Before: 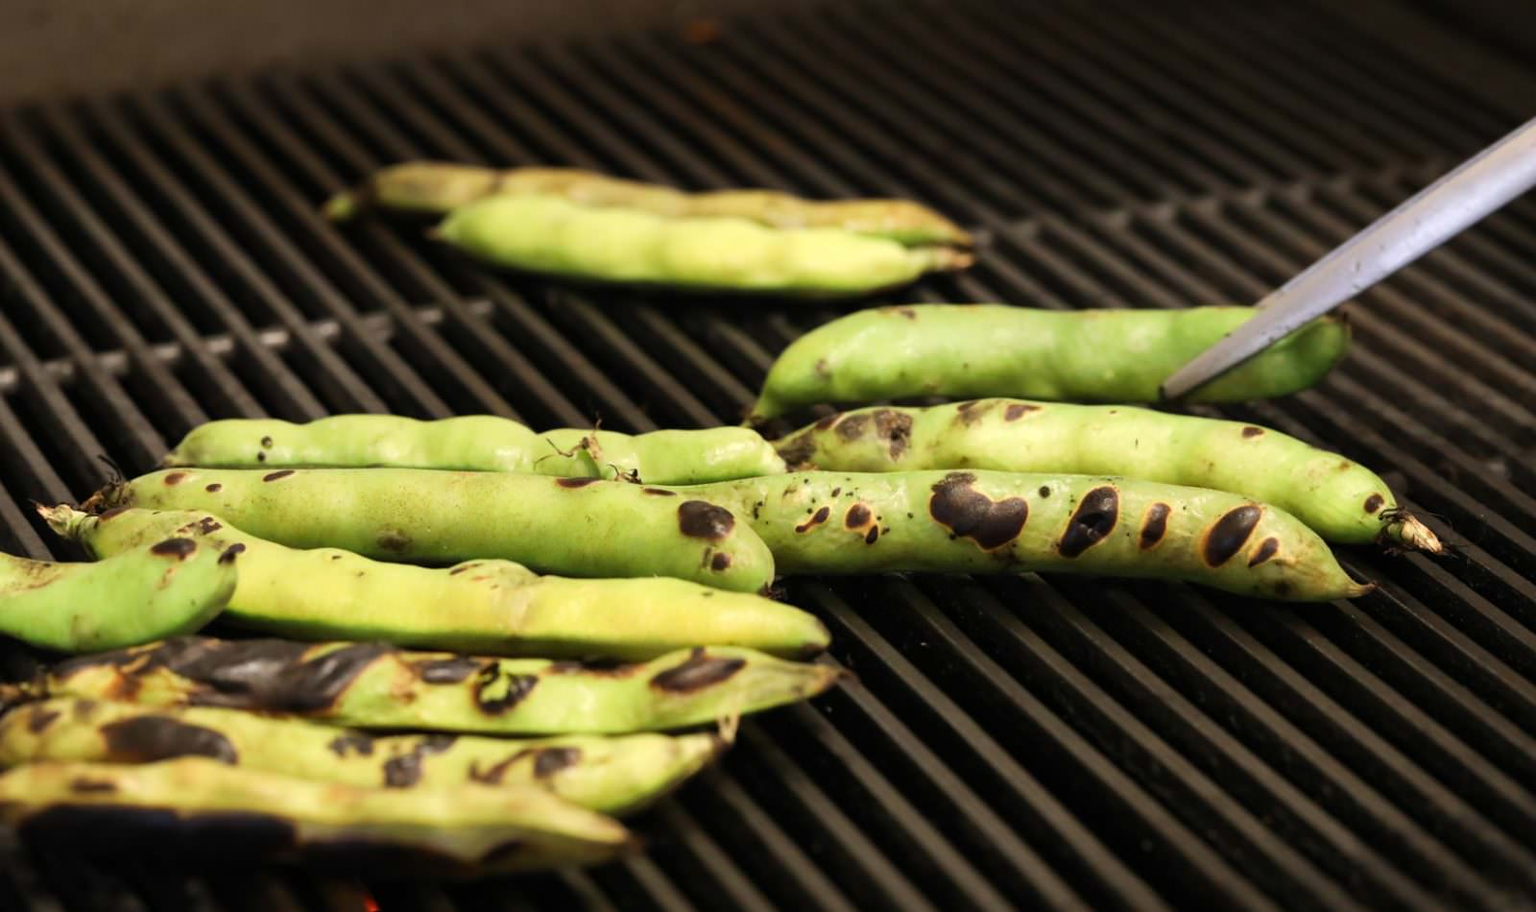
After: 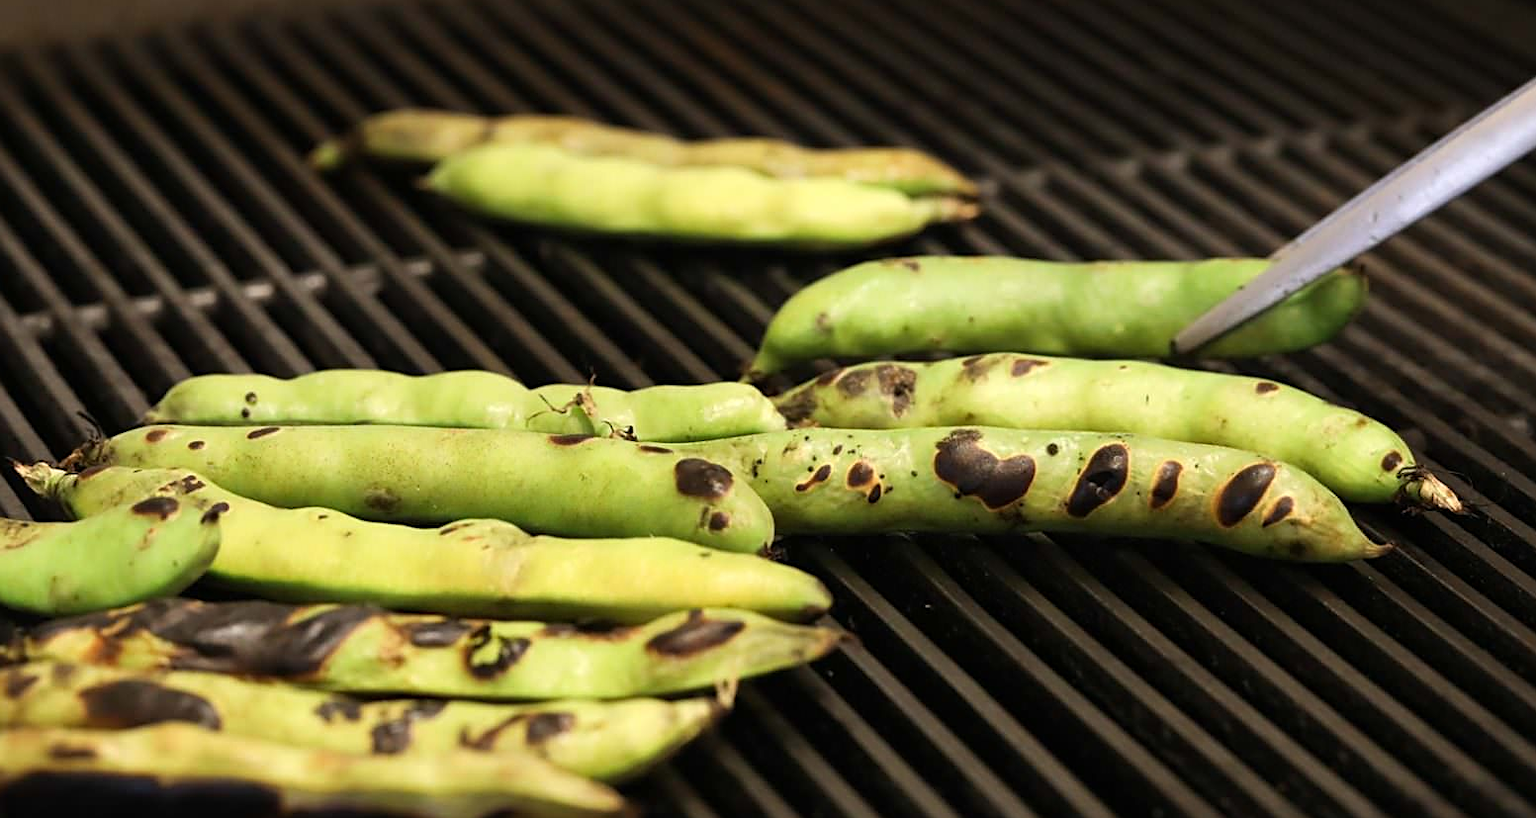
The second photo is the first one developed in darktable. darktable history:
sharpen: on, module defaults
tone equalizer: on, module defaults
crop: left 1.507%, top 6.147%, right 1.379%, bottom 6.637%
